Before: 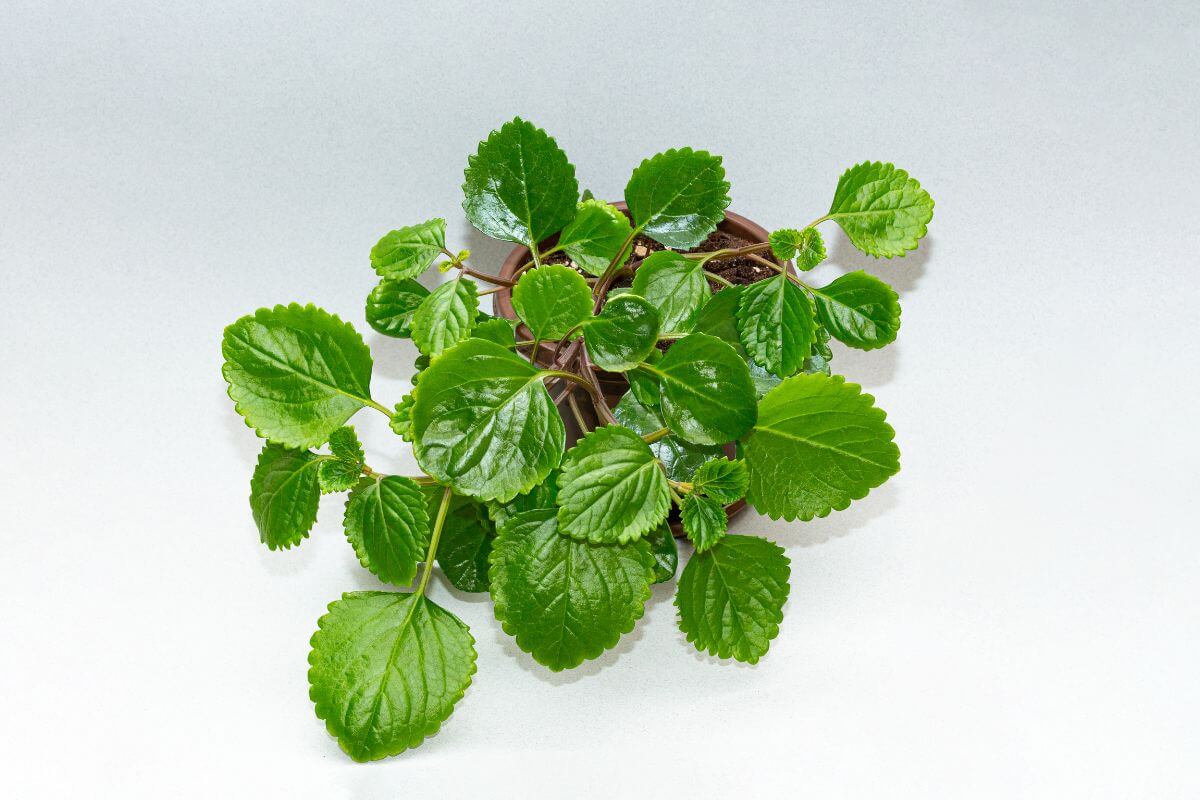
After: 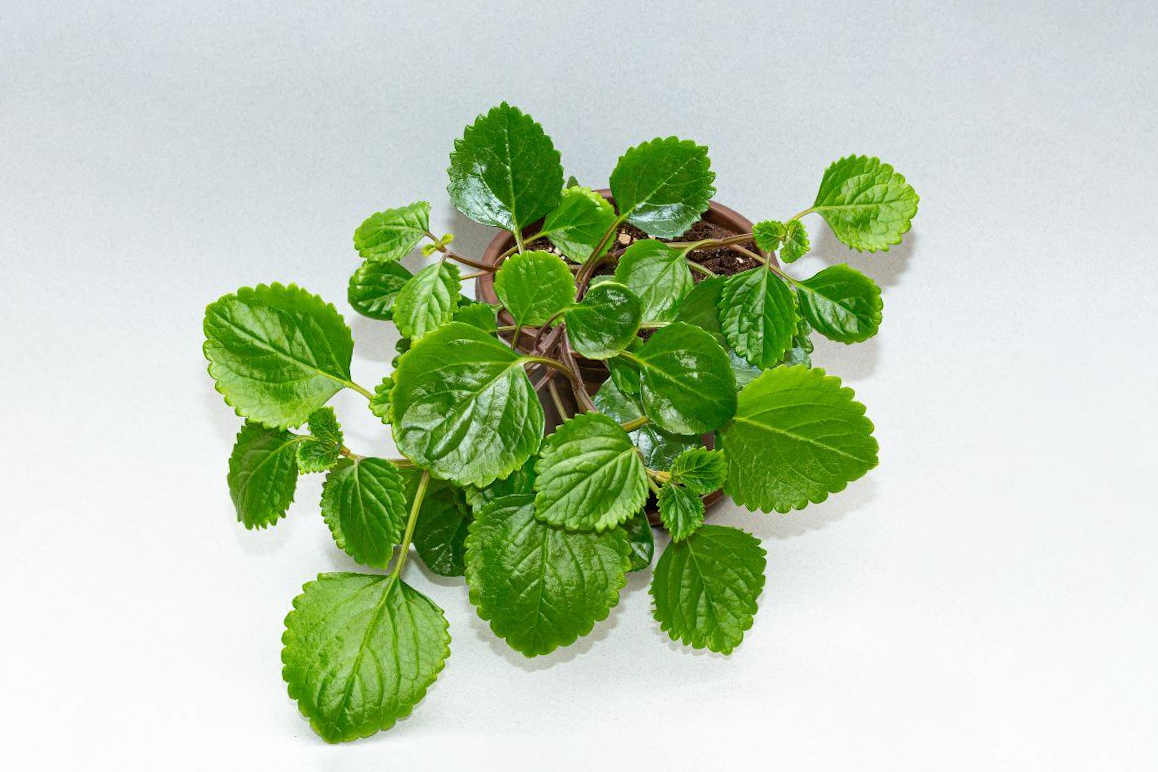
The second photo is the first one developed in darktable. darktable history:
crop and rotate: angle -1.4°
